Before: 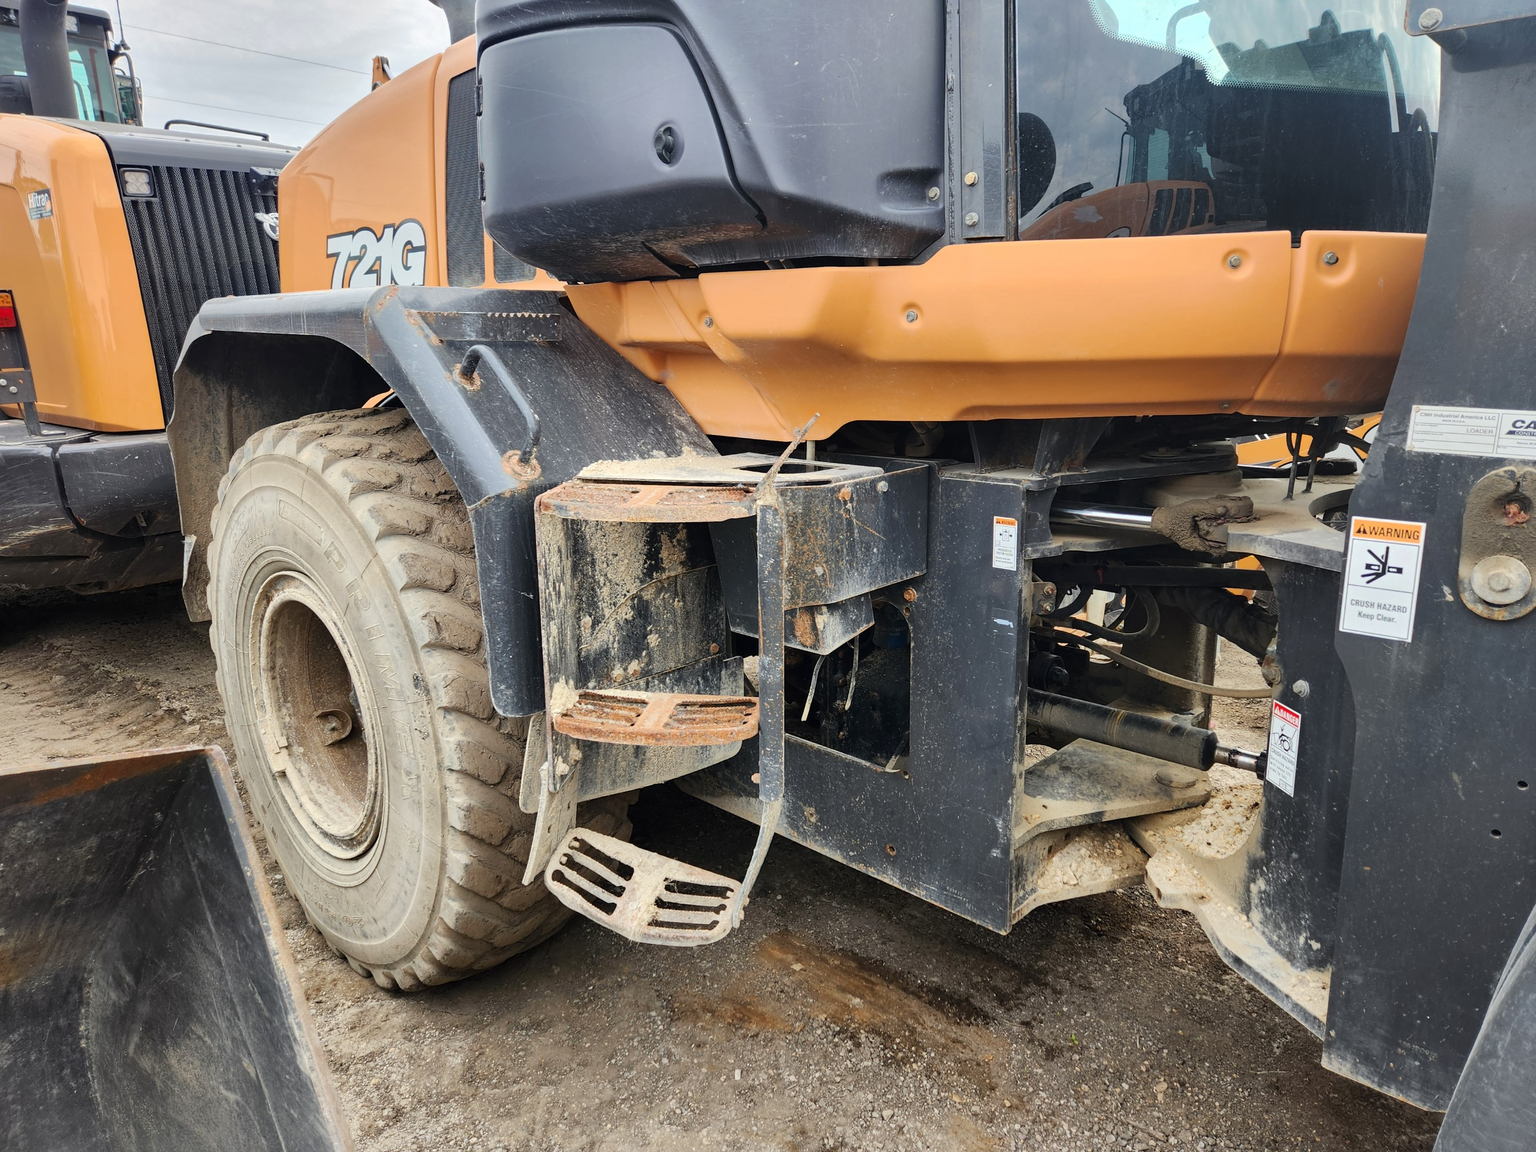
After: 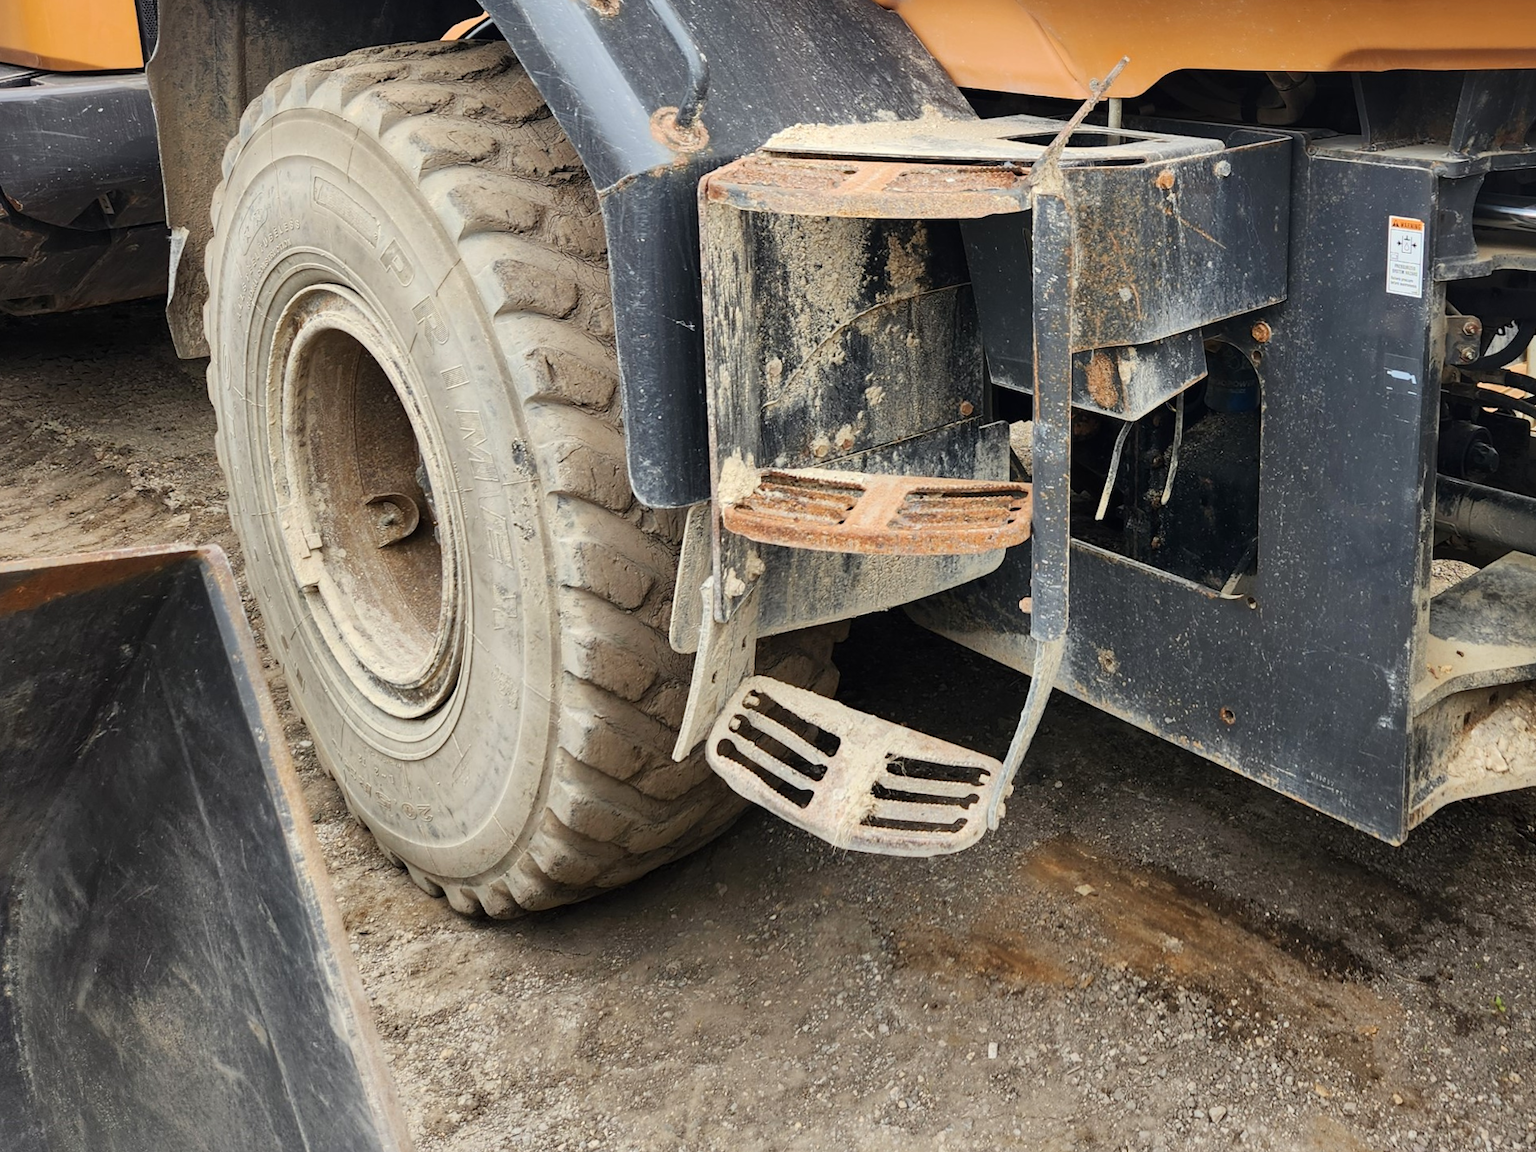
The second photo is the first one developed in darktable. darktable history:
crop and rotate: angle -0.761°, left 3.855%, top 32.346%, right 28.484%
